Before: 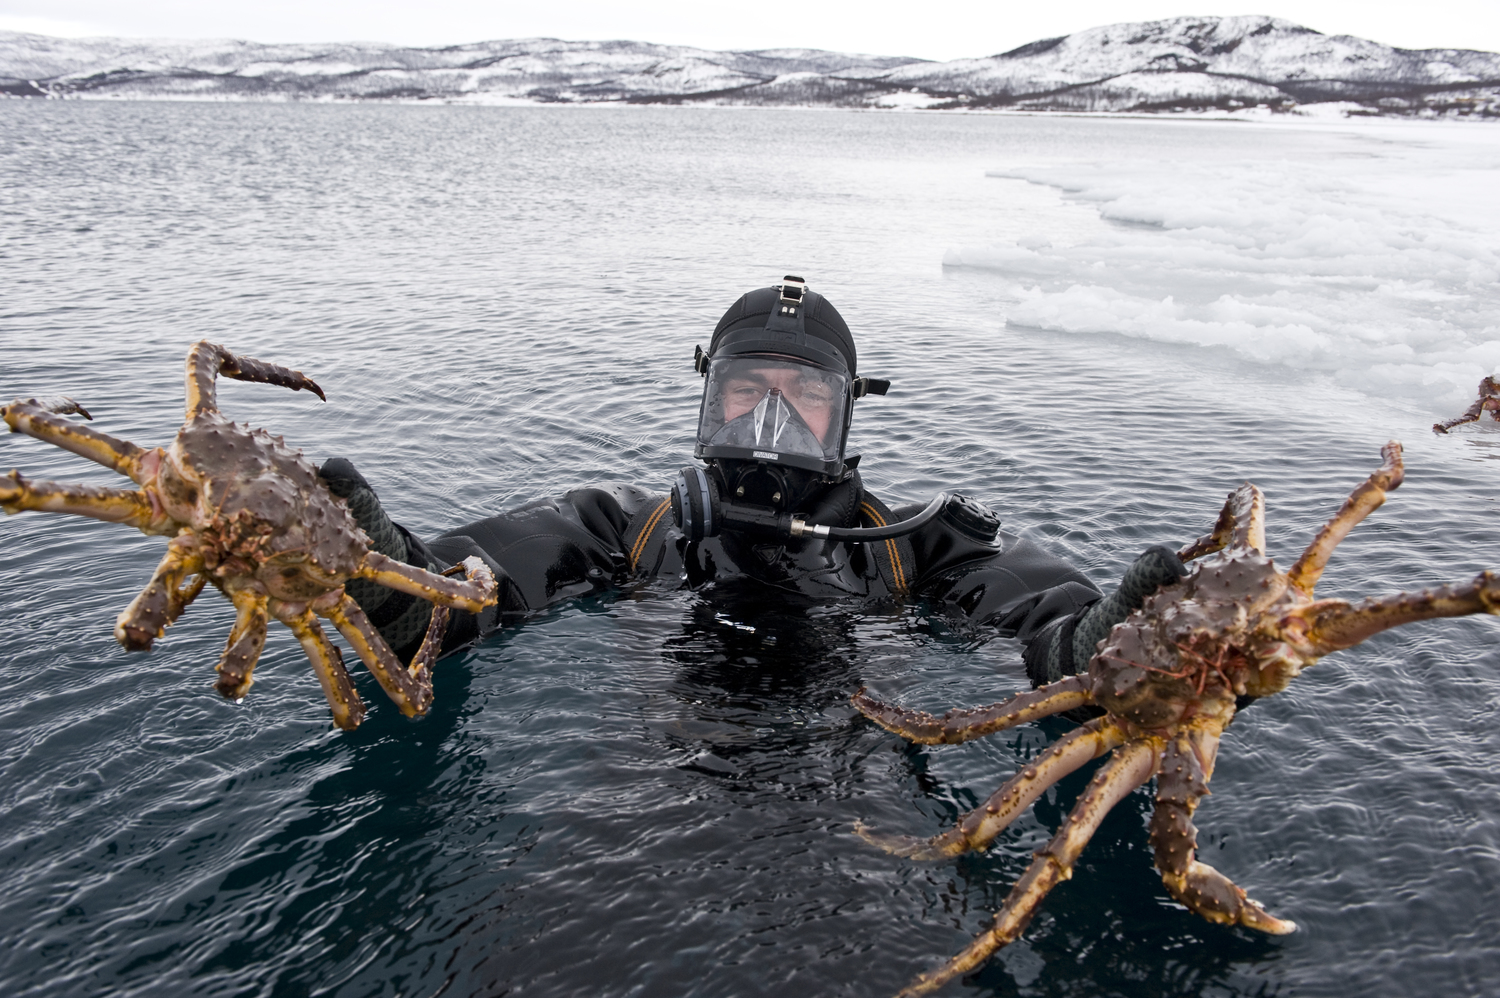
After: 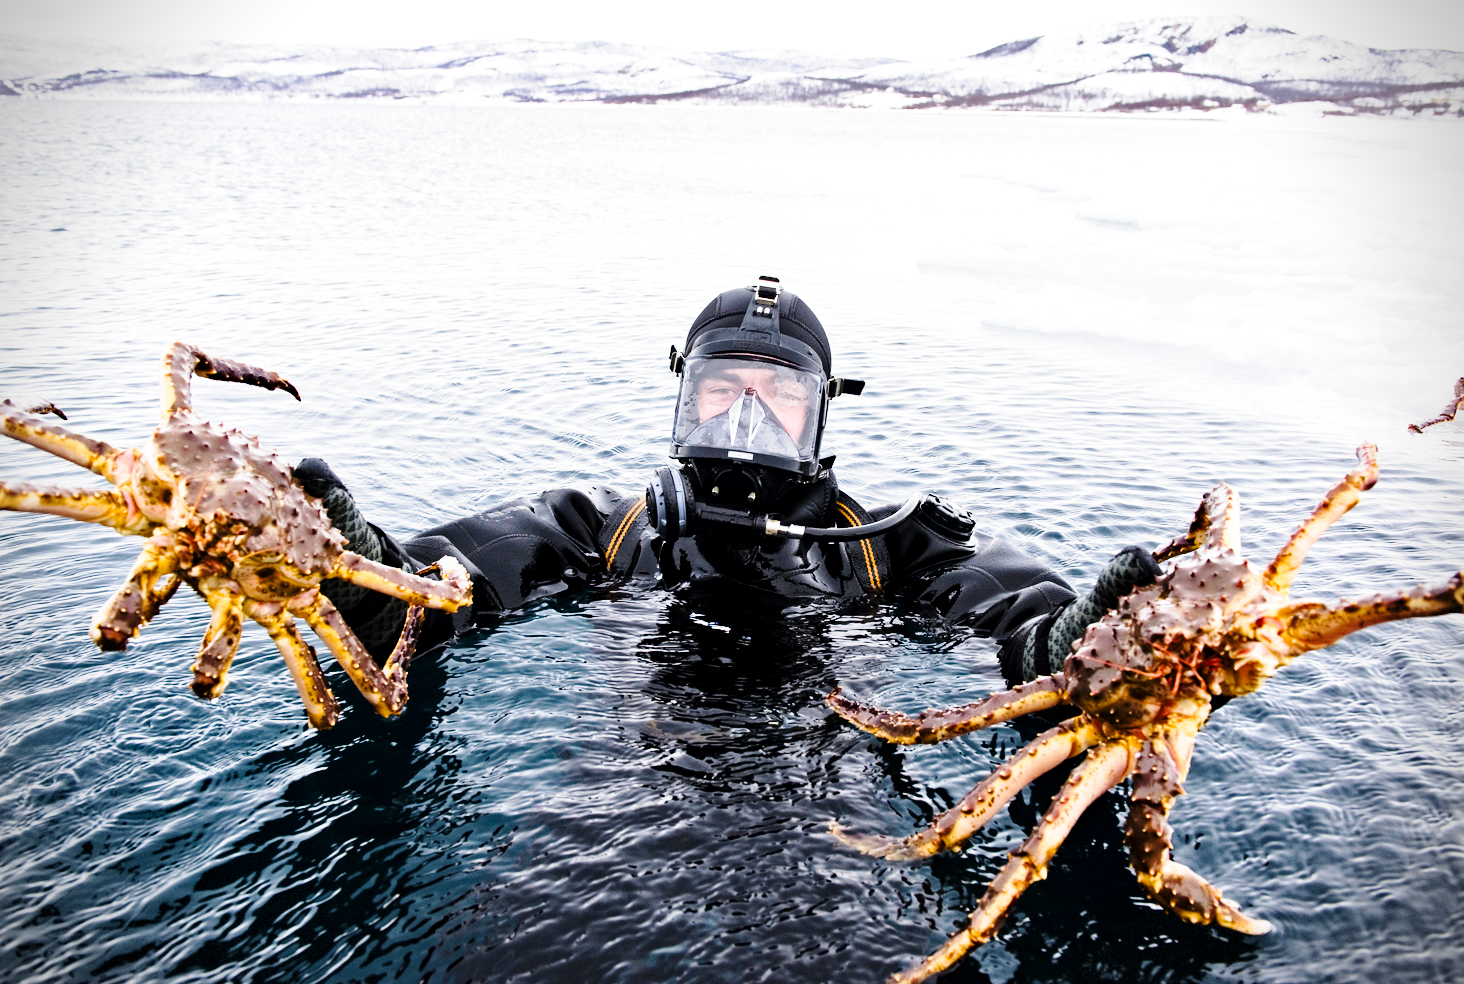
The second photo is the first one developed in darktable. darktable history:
base curve: curves: ch0 [(0, 0) (0.028, 0.03) (0.121, 0.232) (0.46, 0.748) (0.859, 0.968) (1, 1)], preserve colors none
tone curve: curves: ch0 [(0, 0) (0.071, 0.047) (0.266, 0.26) (0.491, 0.552) (0.753, 0.818) (1, 0.983)]; ch1 [(0, 0) (0.346, 0.307) (0.408, 0.369) (0.463, 0.443) (0.482, 0.493) (0.502, 0.5) (0.517, 0.518) (0.55, 0.573) (0.597, 0.641) (0.651, 0.709) (1, 1)]; ch2 [(0, 0) (0.346, 0.34) (0.434, 0.46) (0.485, 0.494) (0.5, 0.494) (0.517, 0.506) (0.535, 0.545) (0.583, 0.634) (0.625, 0.686) (1, 1)], color space Lab, linked channels, preserve colors none
local contrast: mode bilateral grid, contrast 21, coarseness 51, detail 119%, midtone range 0.2
crop and rotate: left 1.772%, right 0.589%, bottom 1.331%
color balance rgb: perceptual saturation grading › global saturation 25.368%, perceptual saturation grading › highlights -50.26%, perceptual saturation grading › shadows 31.072%, global vibrance 10.987%
vignetting: dithering 8-bit output
tone equalizer: -8 EV -0.72 EV, -7 EV -0.68 EV, -6 EV -0.606 EV, -5 EV -0.4 EV, -3 EV 0.389 EV, -2 EV 0.6 EV, -1 EV 0.698 EV, +0 EV 0.759 EV
haze removal: compatibility mode true, adaptive false
